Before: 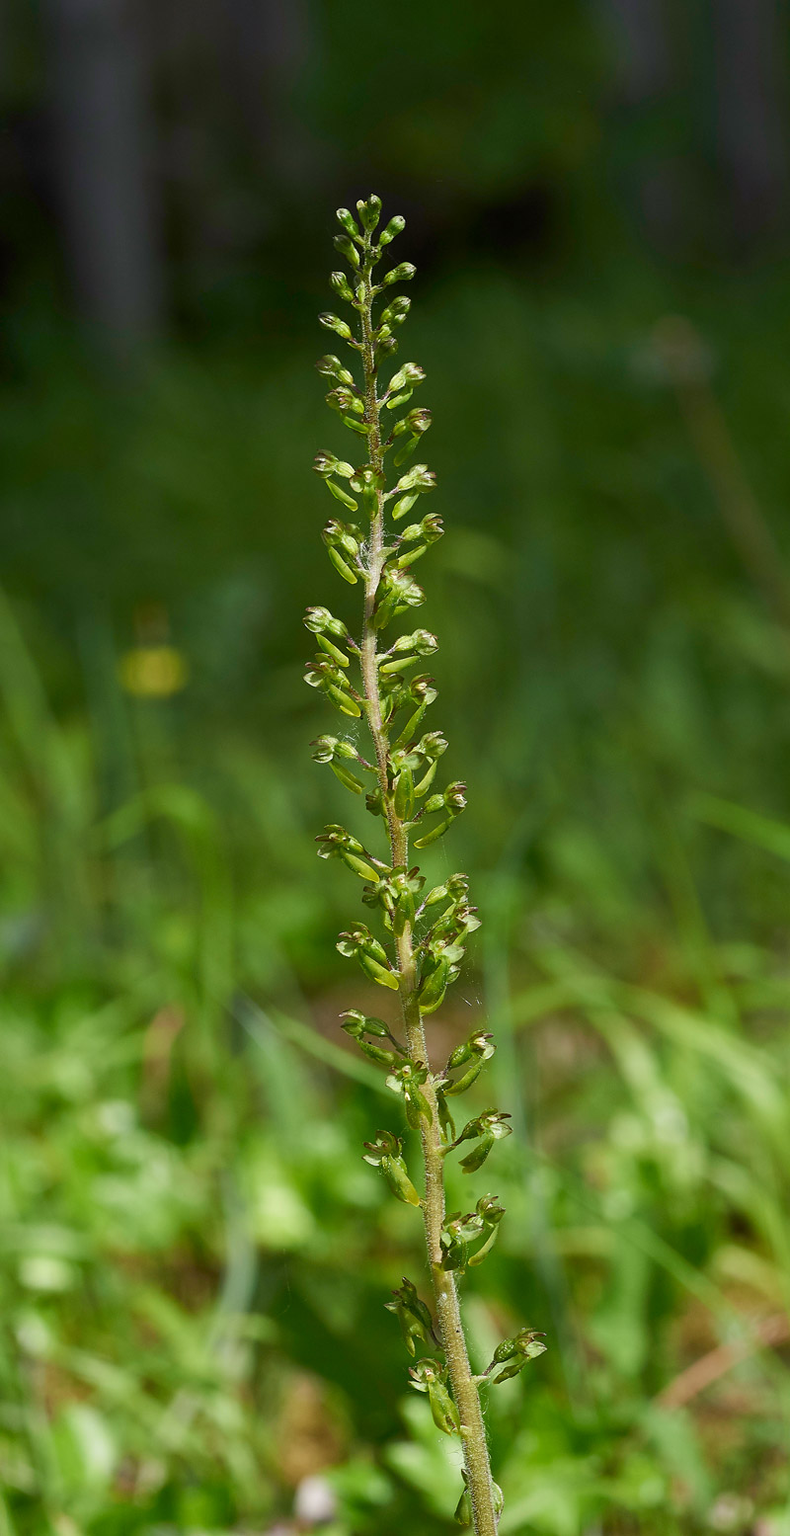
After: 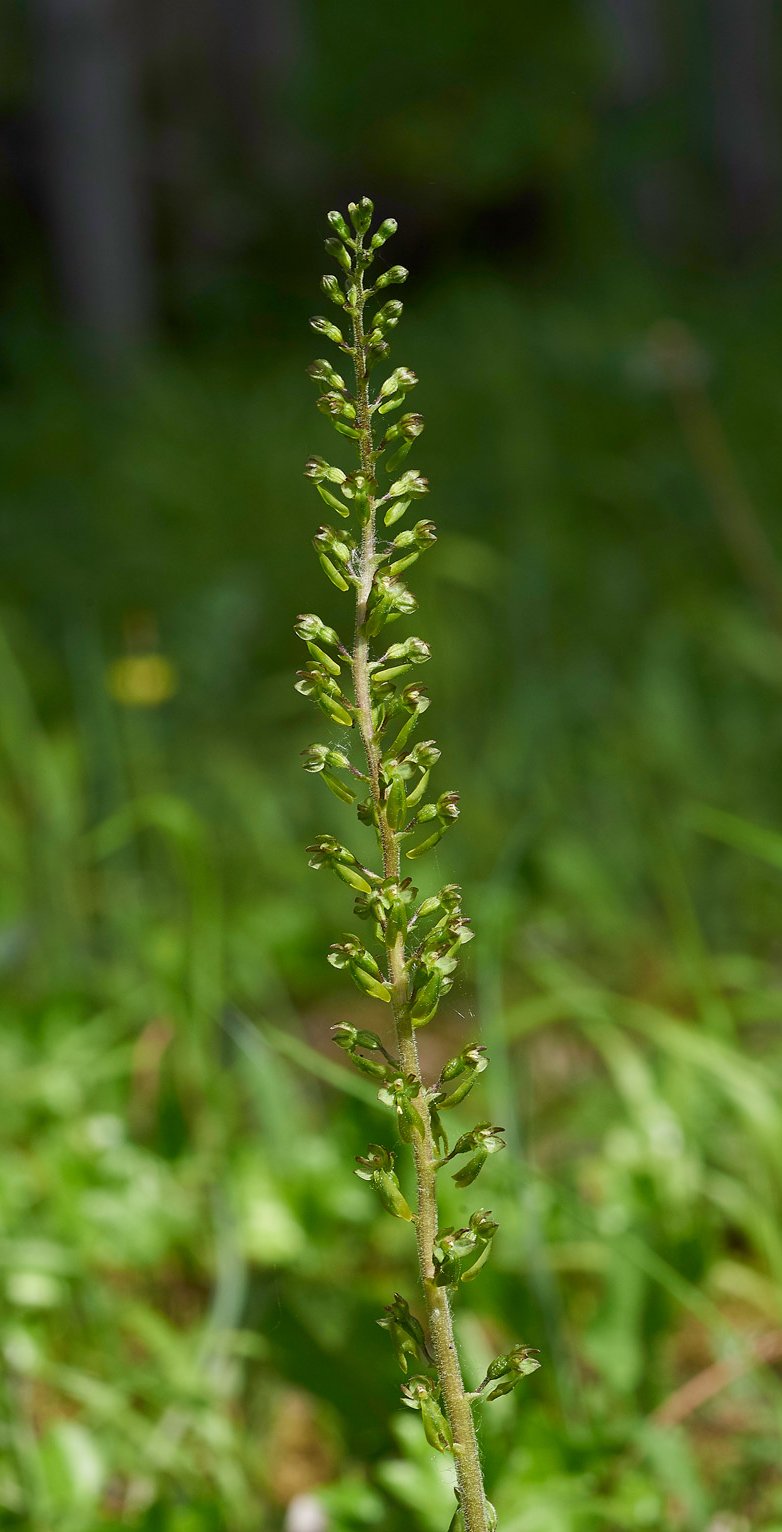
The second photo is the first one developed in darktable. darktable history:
crop and rotate: left 1.698%, right 0.534%, bottom 1.426%
